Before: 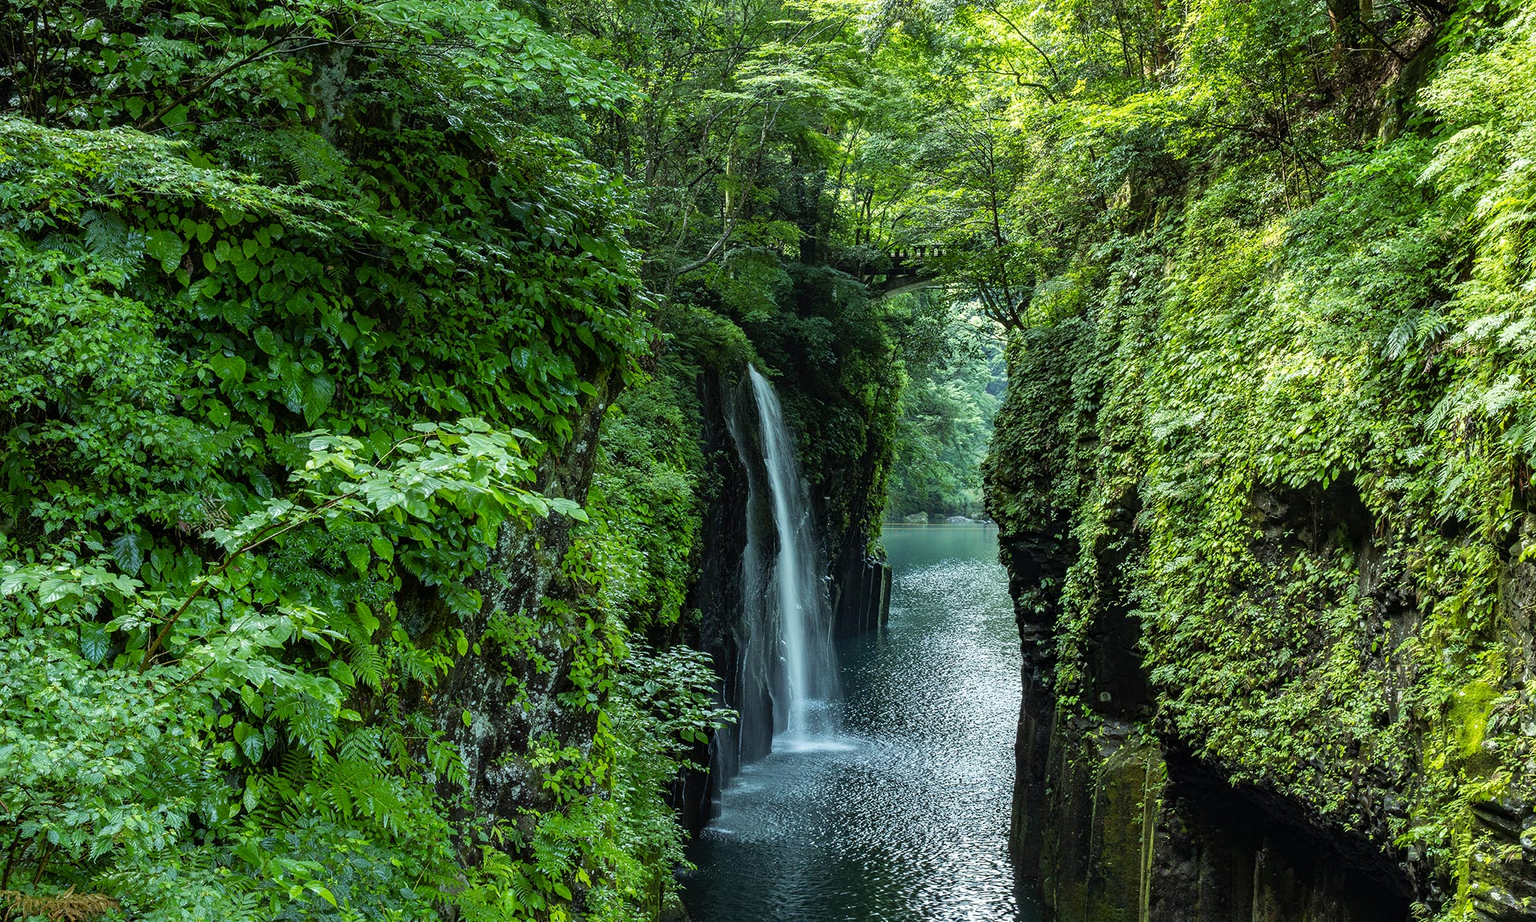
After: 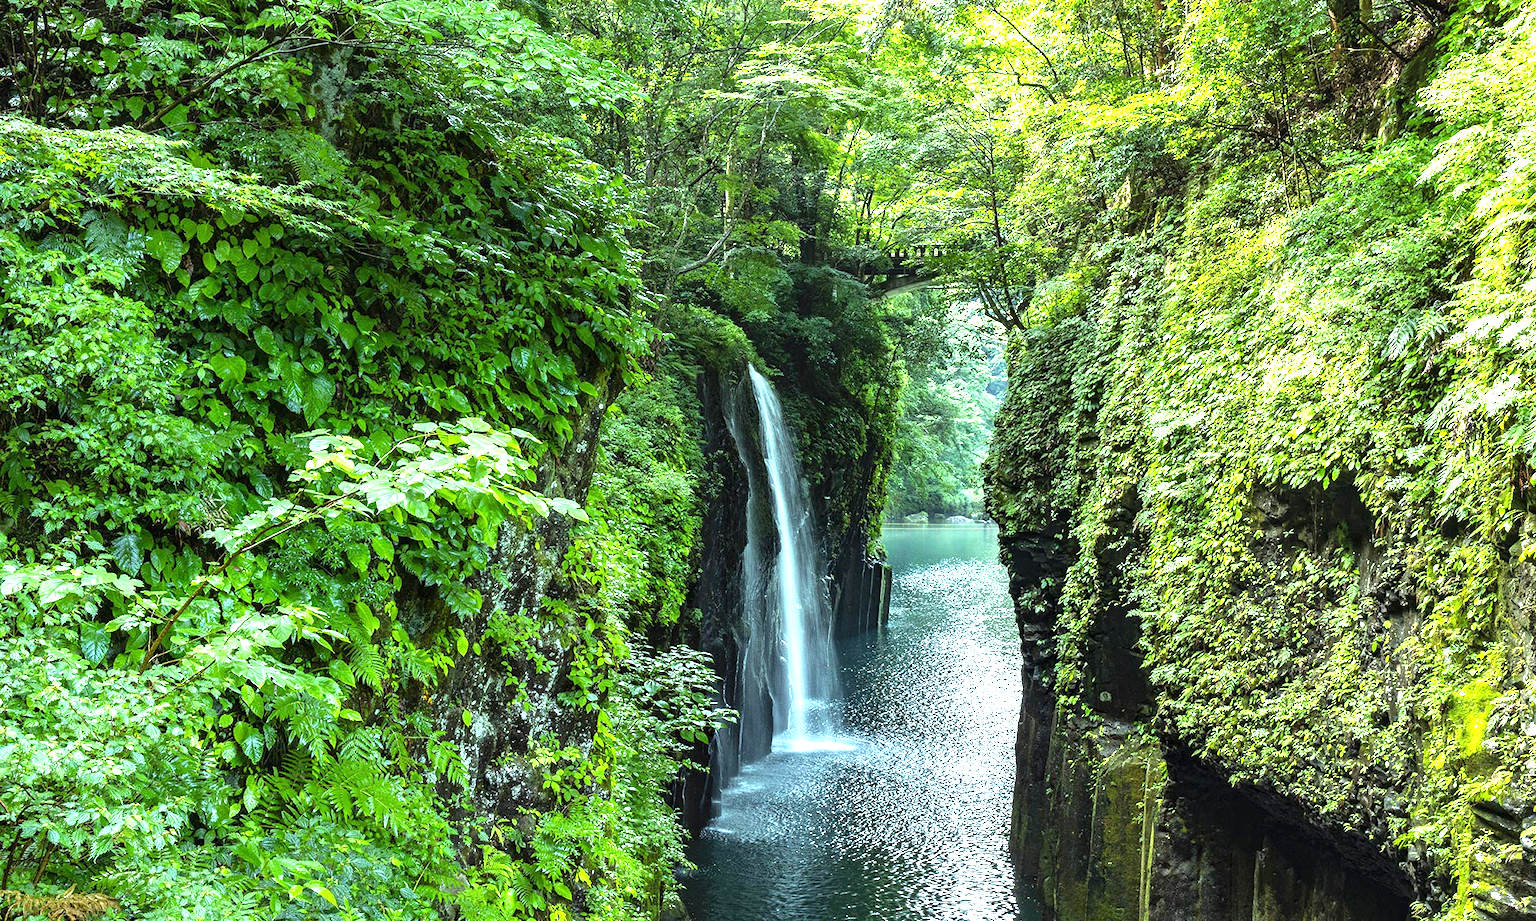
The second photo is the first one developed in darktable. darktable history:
exposure: black level correction 0, exposure 1.381 EV, compensate highlight preservation false
